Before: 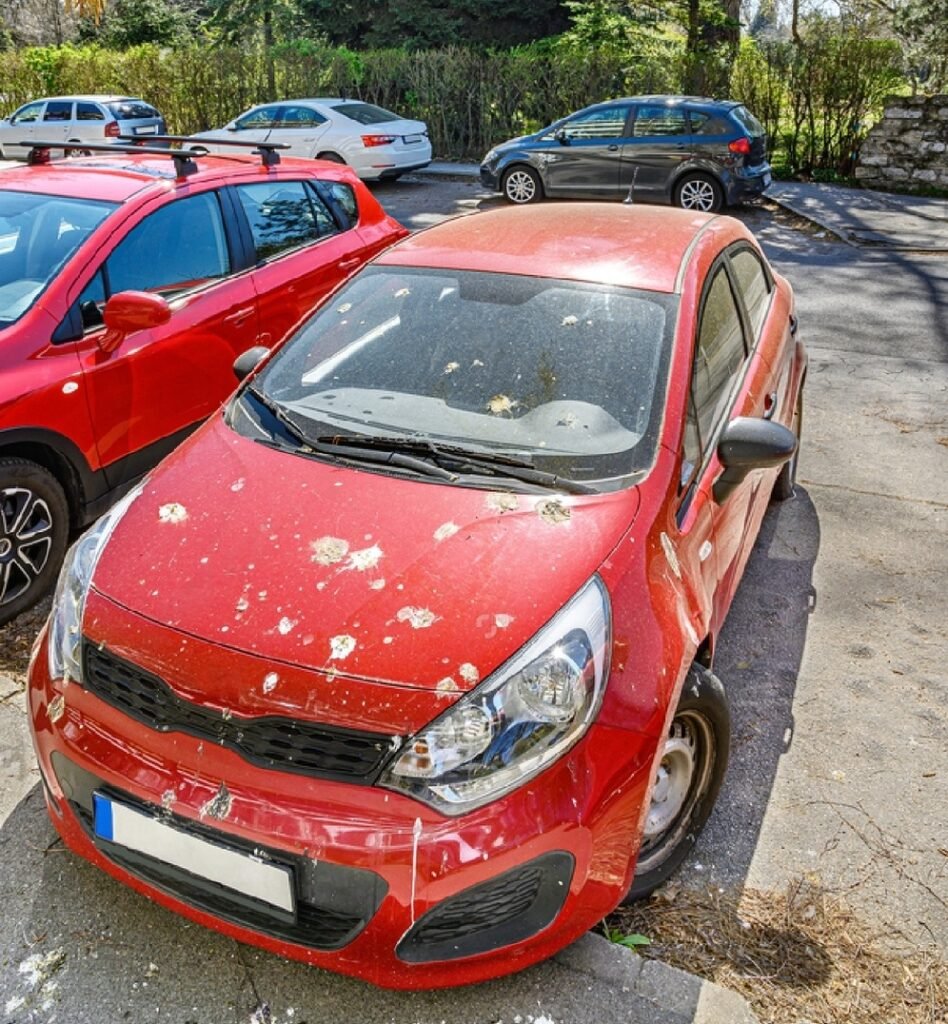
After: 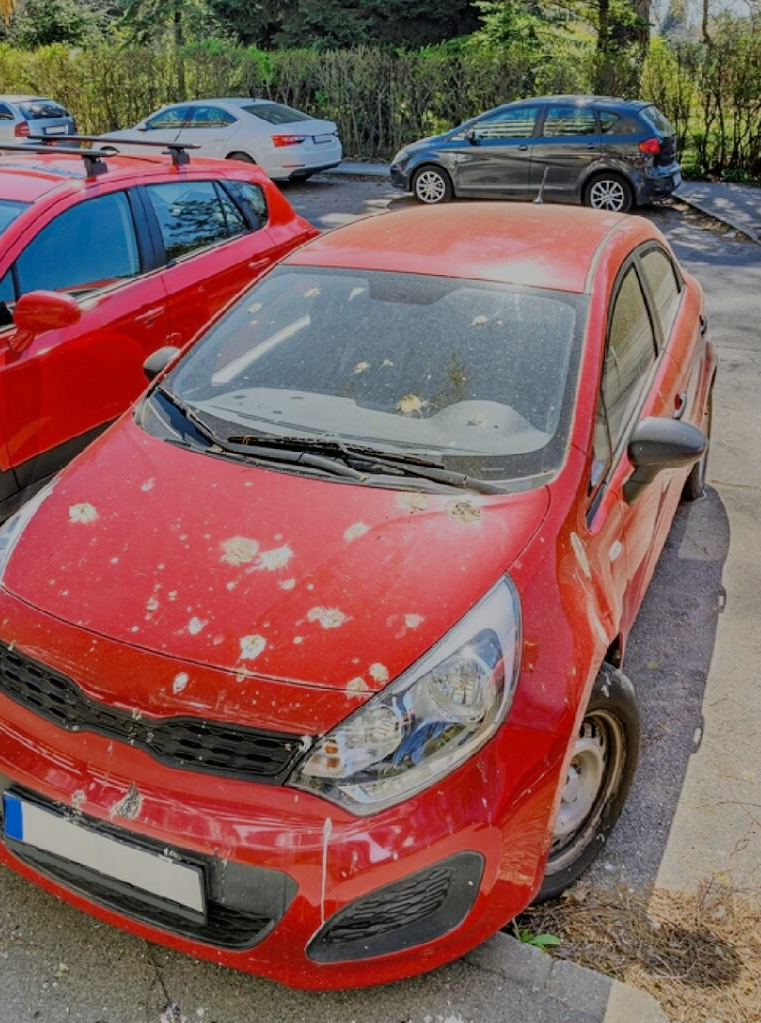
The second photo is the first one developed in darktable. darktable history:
filmic rgb: black relative exposure -7.98 EV, white relative exposure 8.03 EV, threshold 2.96 EV, hardness 2.51, latitude 9.66%, contrast 0.719, highlights saturation mix 8.73%, shadows ↔ highlights balance 1.92%, color science v6 (2022), enable highlight reconstruction true
crop and rotate: left 9.52%, right 10.16%
